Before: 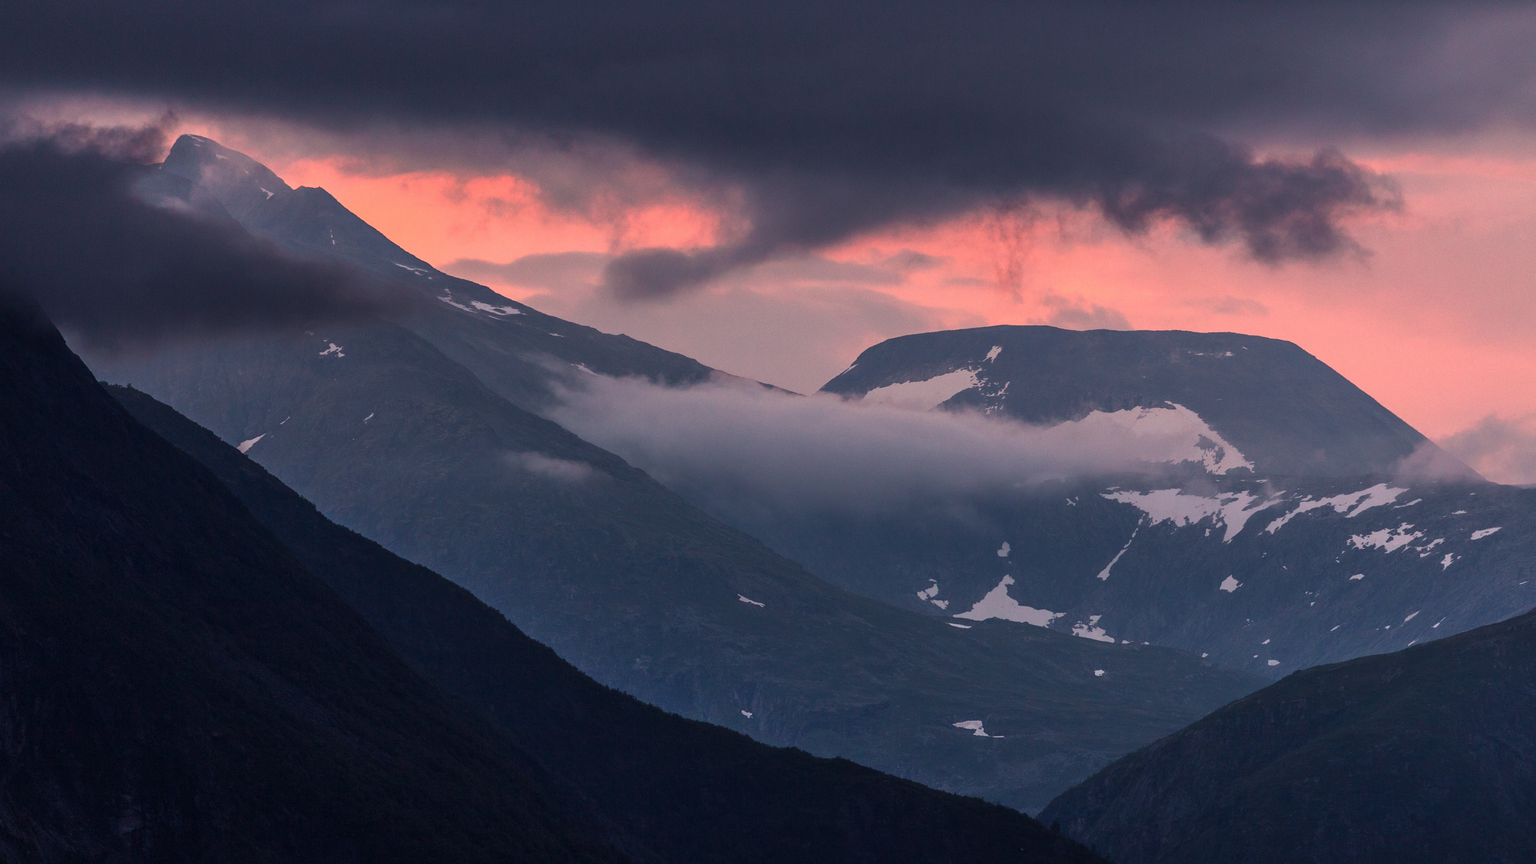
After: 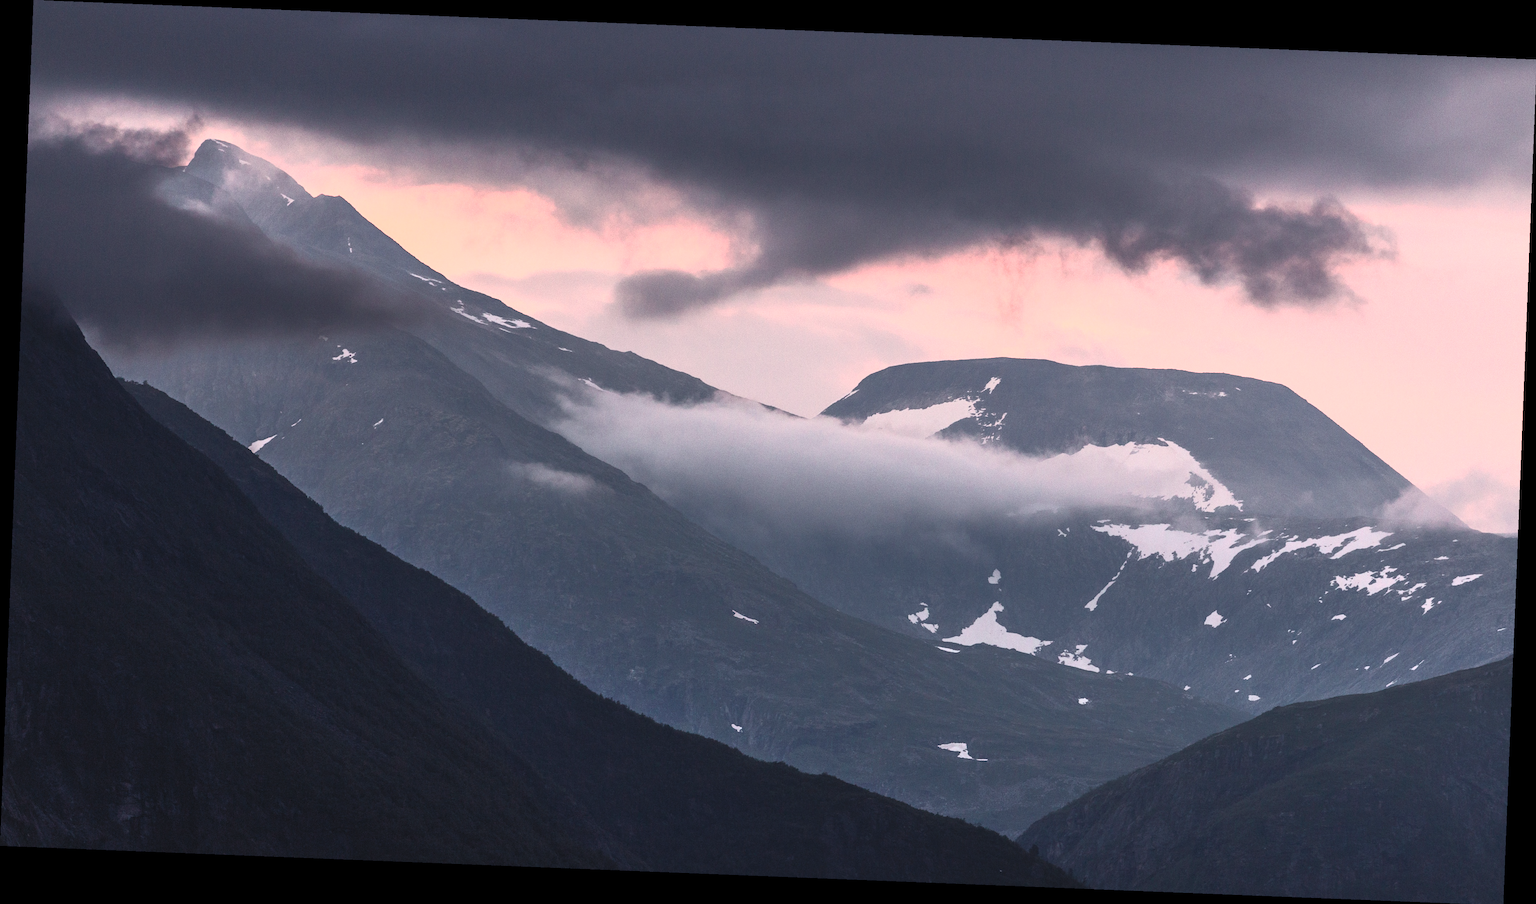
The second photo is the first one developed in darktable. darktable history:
rotate and perspective: rotation 2.27°, automatic cropping off
contrast brightness saturation: contrast 0.43, brightness 0.56, saturation -0.19
